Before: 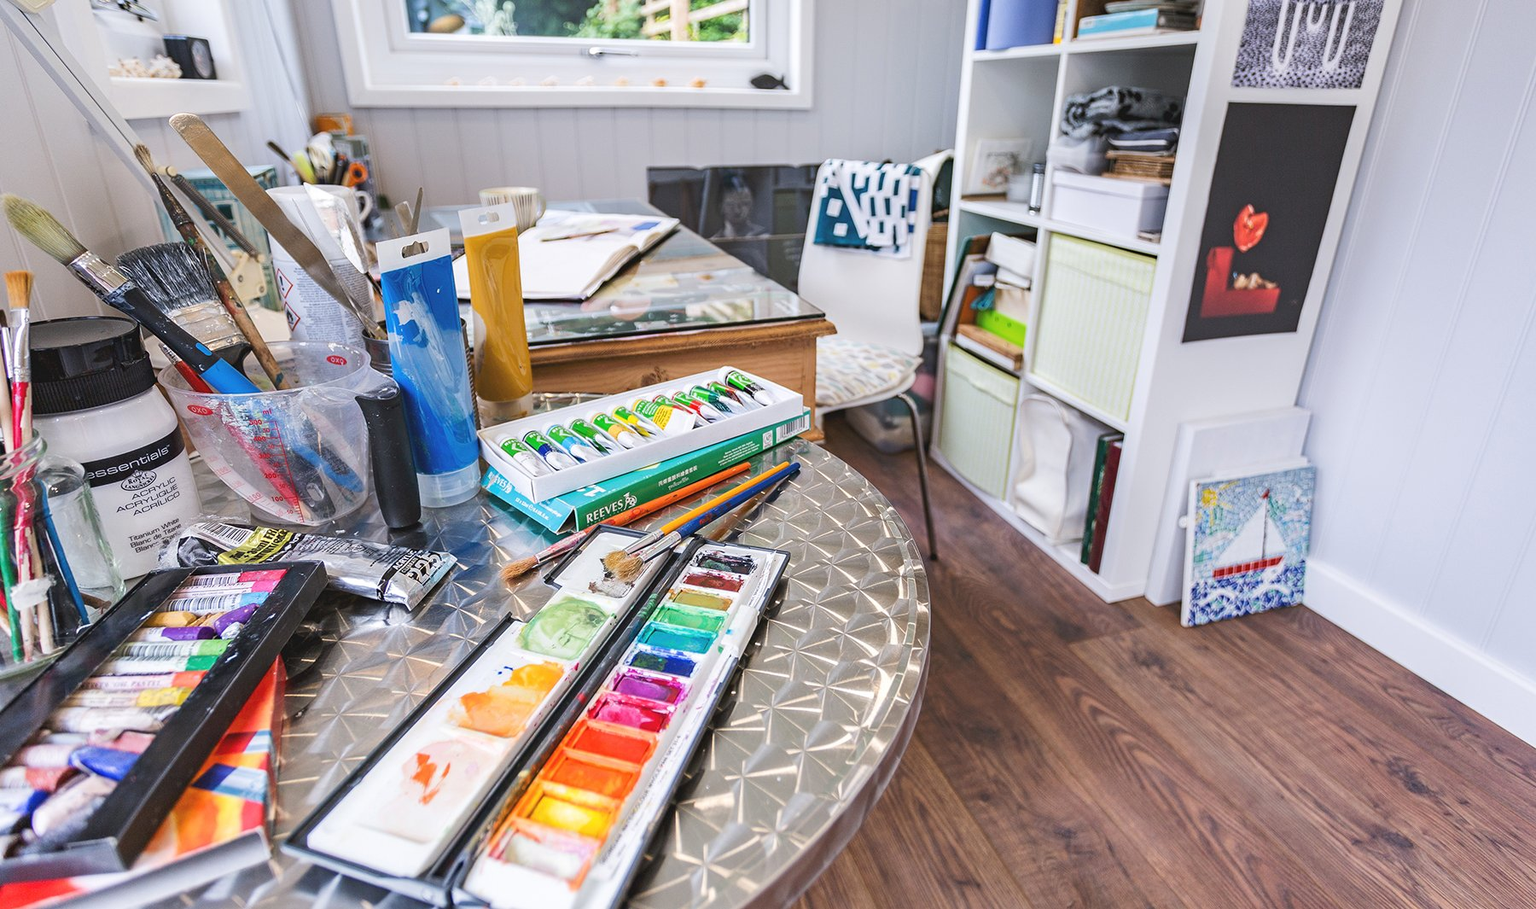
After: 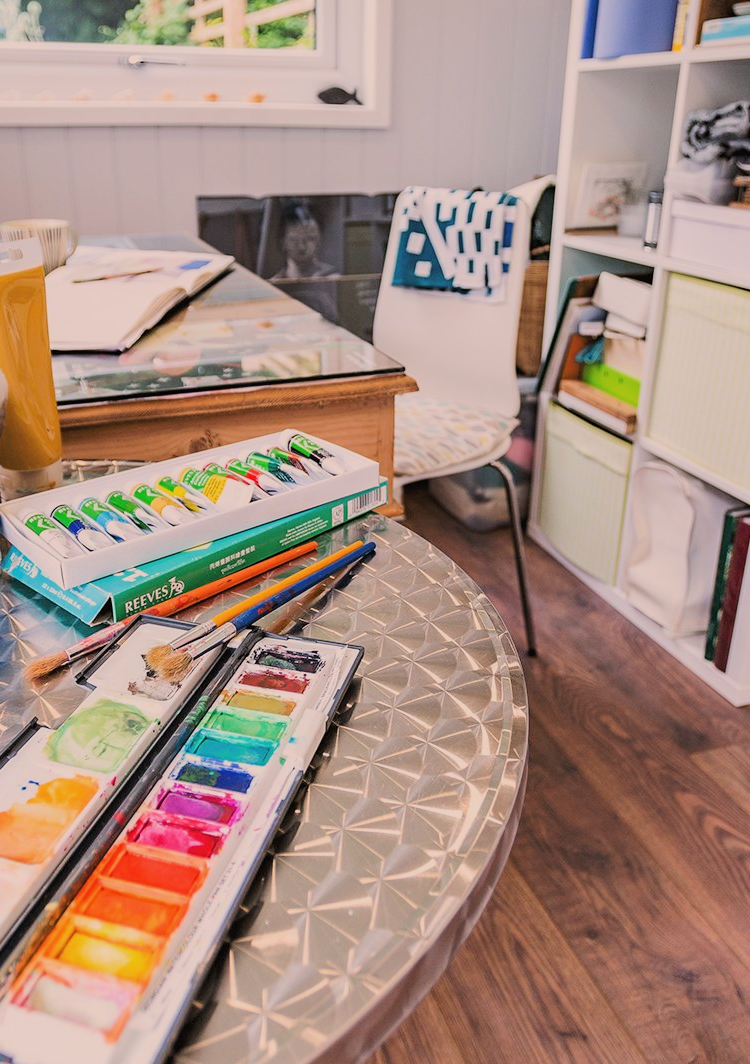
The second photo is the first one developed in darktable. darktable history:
white balance: red 1.127, blue 0.943
filmic rgb: black relative exposure -7.48 EV, white relative exposure 4.83 EV, hardness 3.4, color science v6 (2022)
crop: left 31.229%, right 27.105%
